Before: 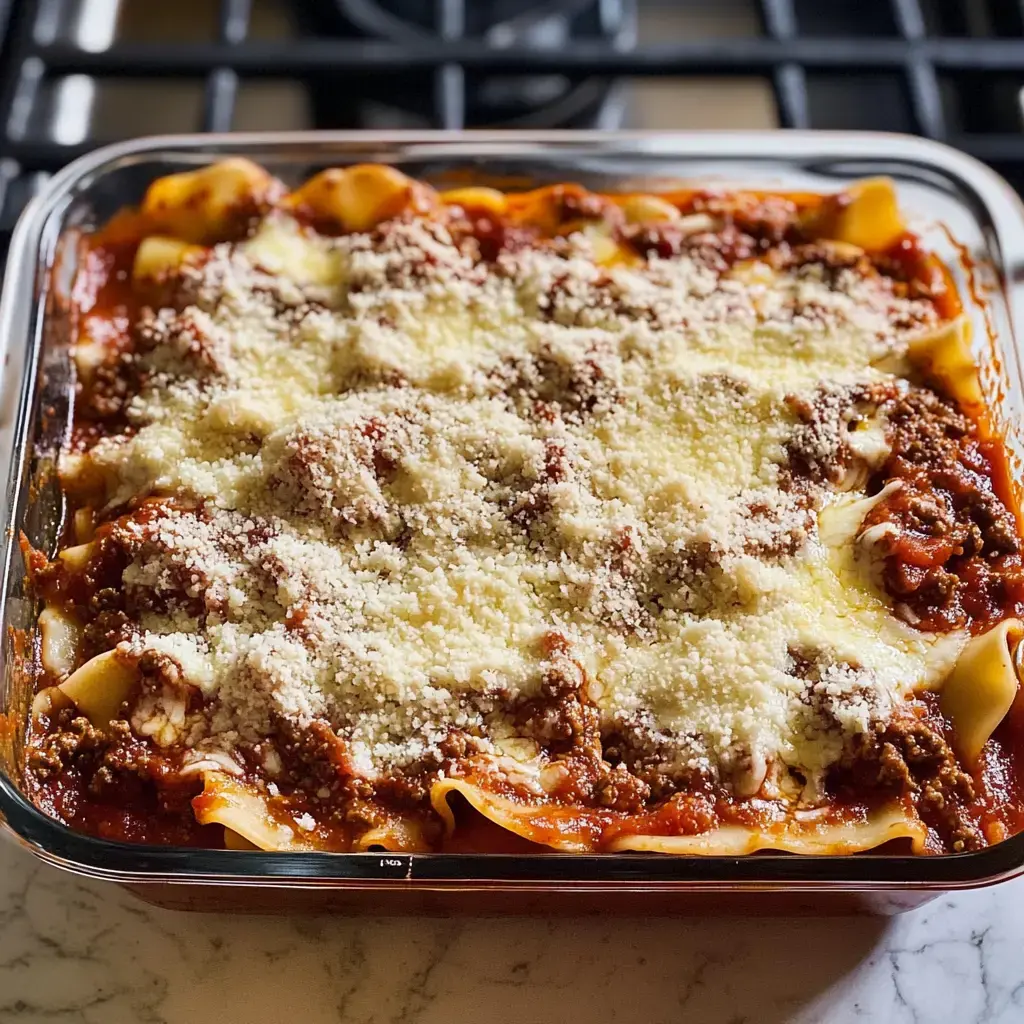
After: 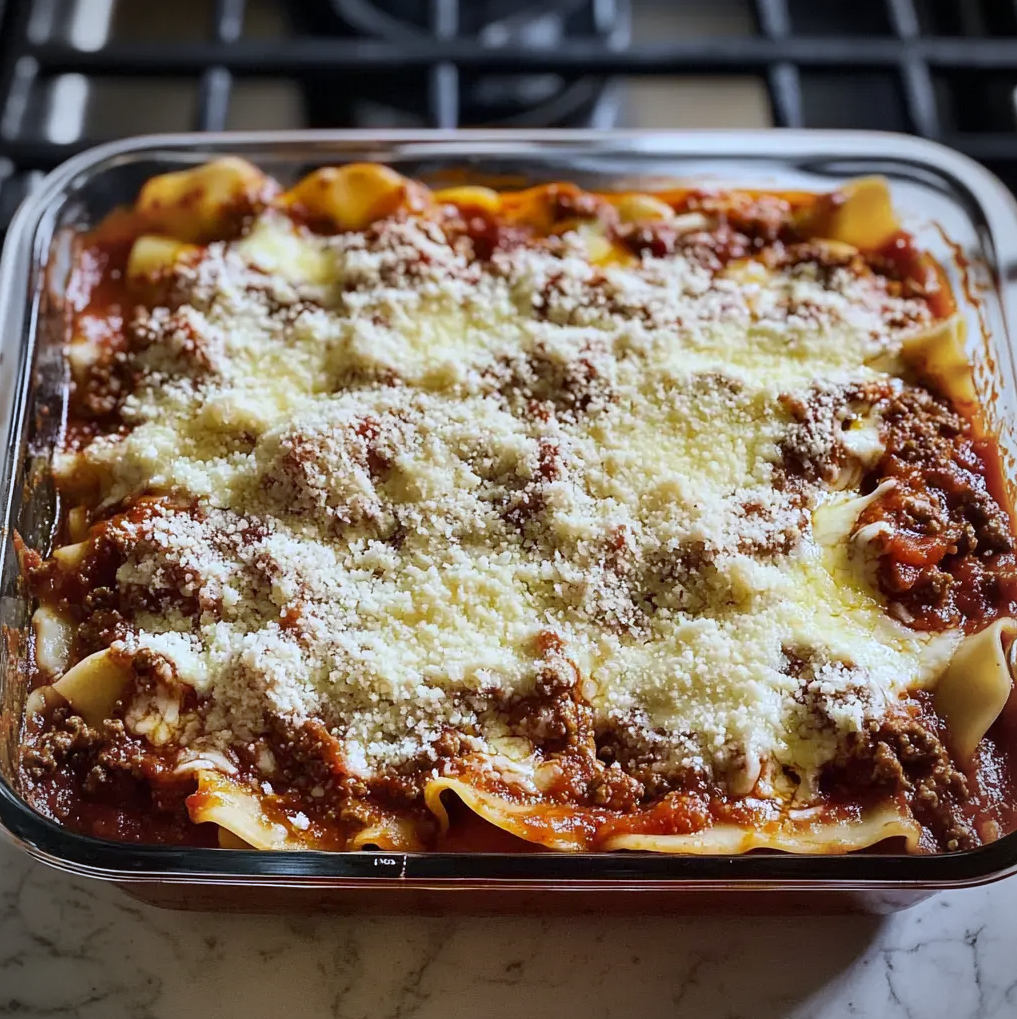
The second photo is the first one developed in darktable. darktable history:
vignetting: fall-off radius 60.92%
tone equalizer: on, module defaults
crop and rotate: left 0.614%, top 0.179%, bottom 0.309%
white balance: red 0.924, blue 1.095
